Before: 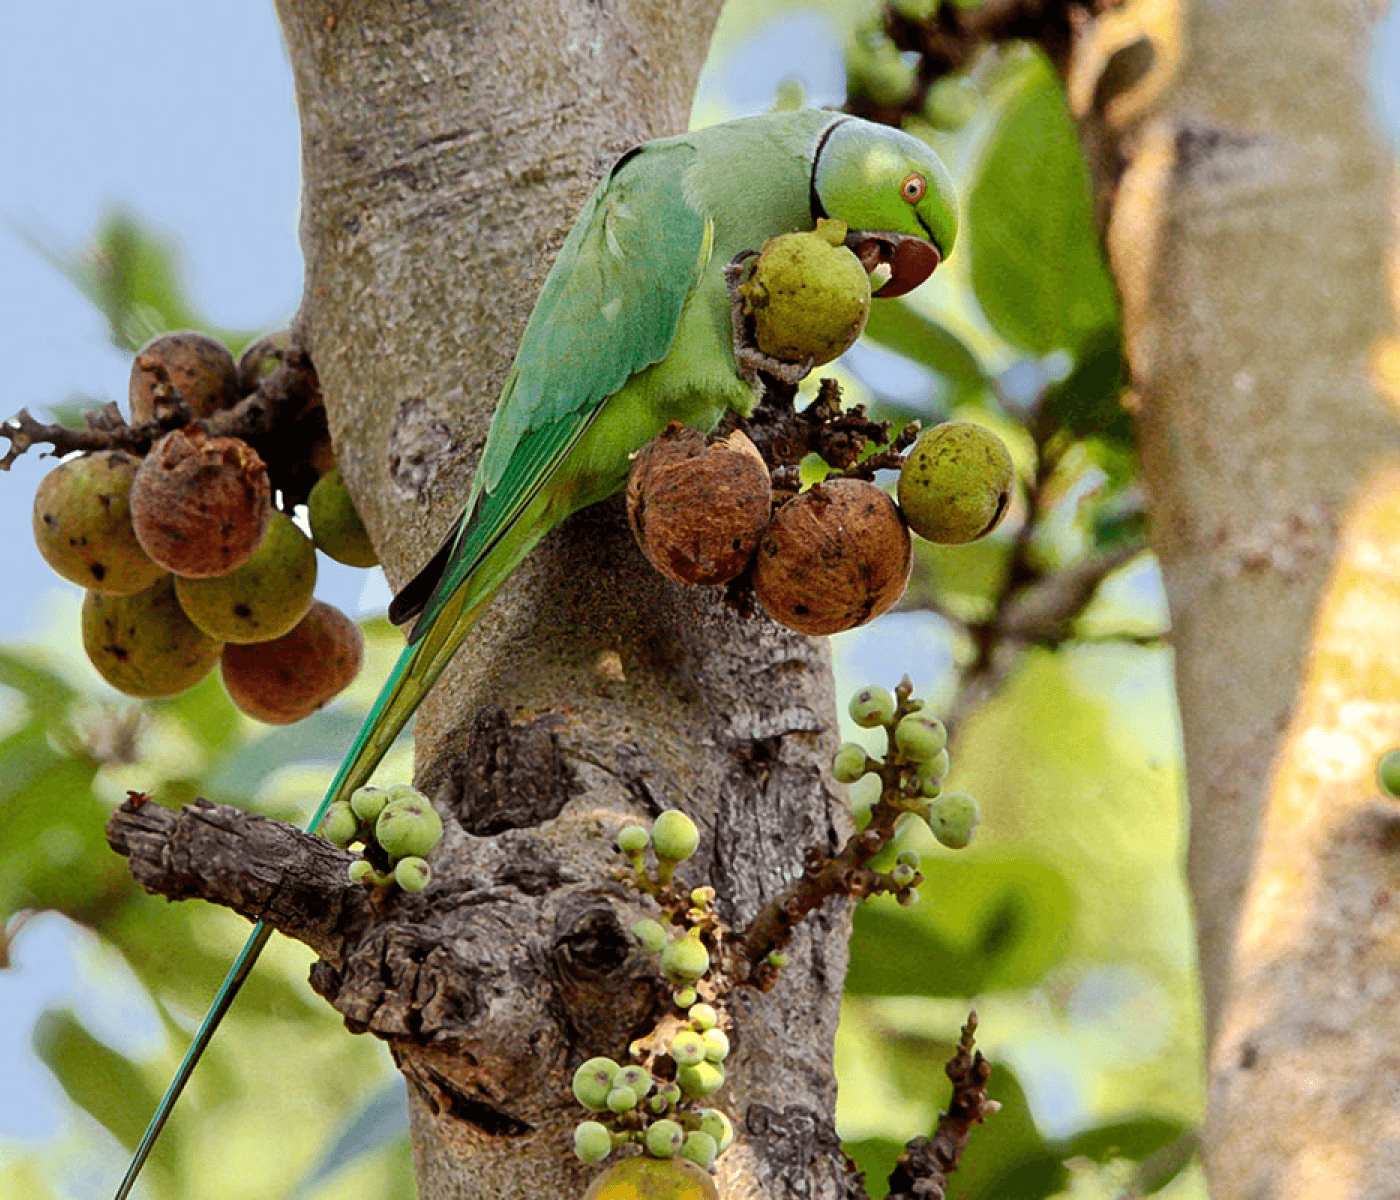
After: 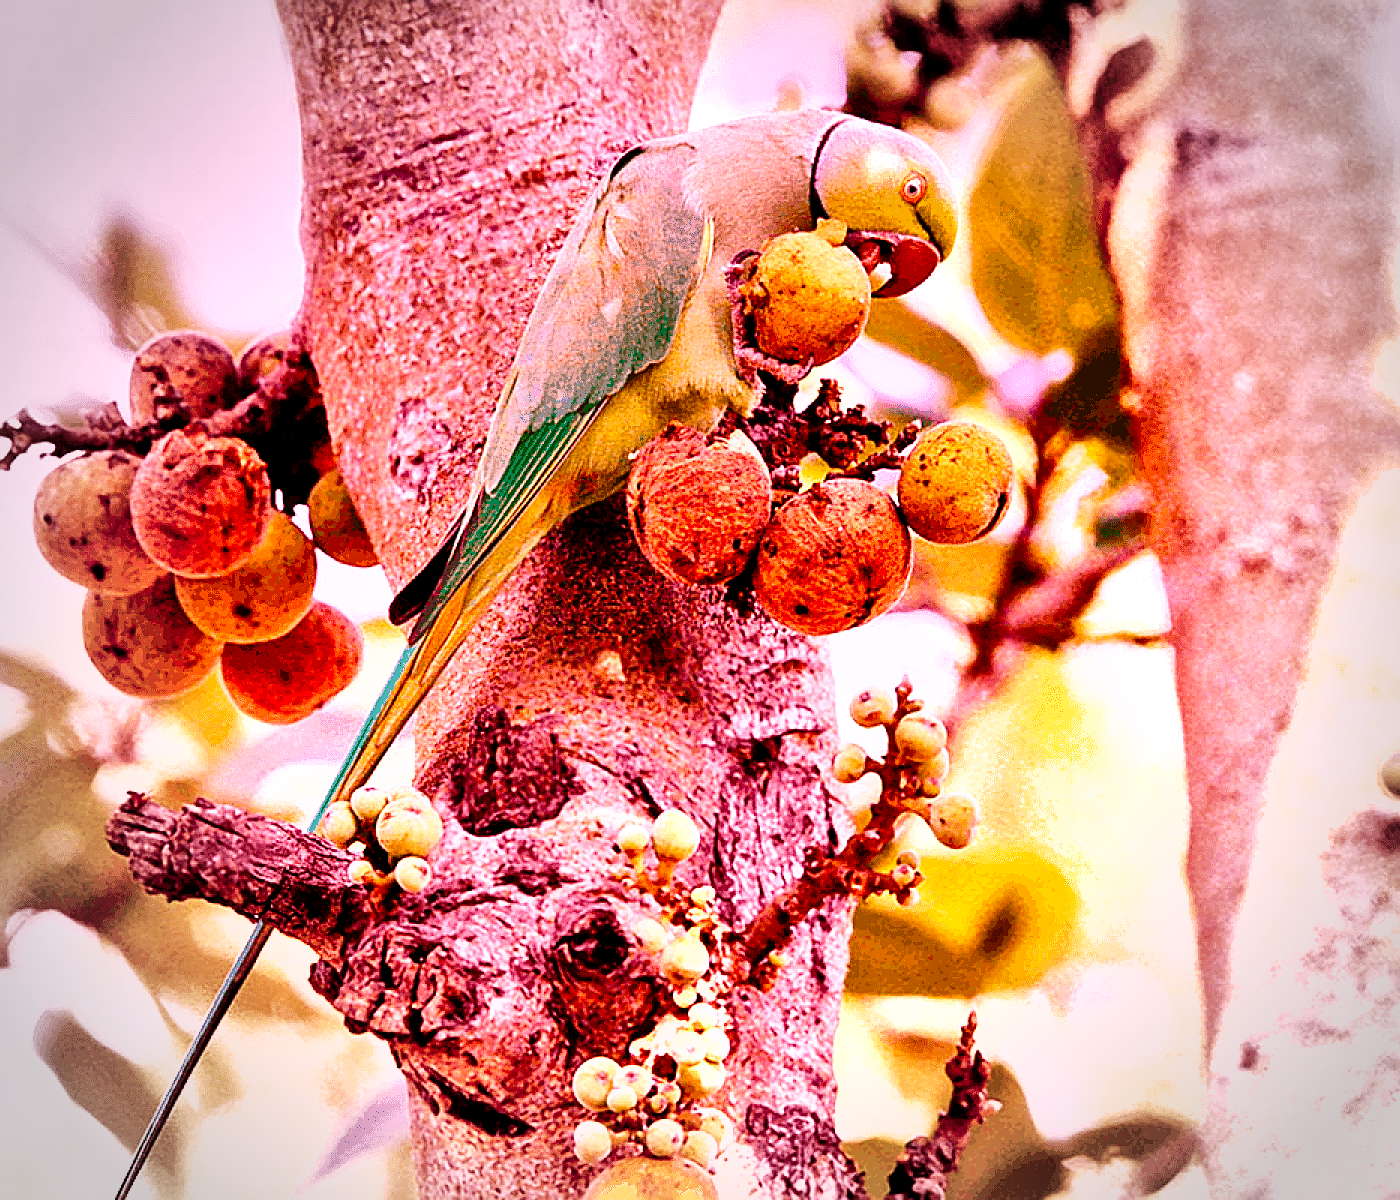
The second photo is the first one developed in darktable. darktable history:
sharpen: on, module defaults
base curve: curves: ch0 [(0, 0) (0.028, 0.03) (0.121, 0.232) (0.46, 0.748) (0.859, 0.968) (1, 1)], preserve colors none
shadows and highlights: low approximation 0.01, soften with gaussian
exposure: black level correction 0.009, exposure 0.014 EV, compensate highlight preservation false
graduated density: on, module defaults
white balance: red 2.291, blue 1.415
raw denoise: x [[0, 0.25, 0.5, 0.75, 1] ×4]
local contrast: mode bilateral grid, contrast 20, coarseness 50, detail 141%, midtone range 0.2
levels: levels [0, 0.492, 0.984]
vignetting: fall-off start 67.15%, brightness -0.442, saturation -0.691, width/height ratio 1.011, unbound false
